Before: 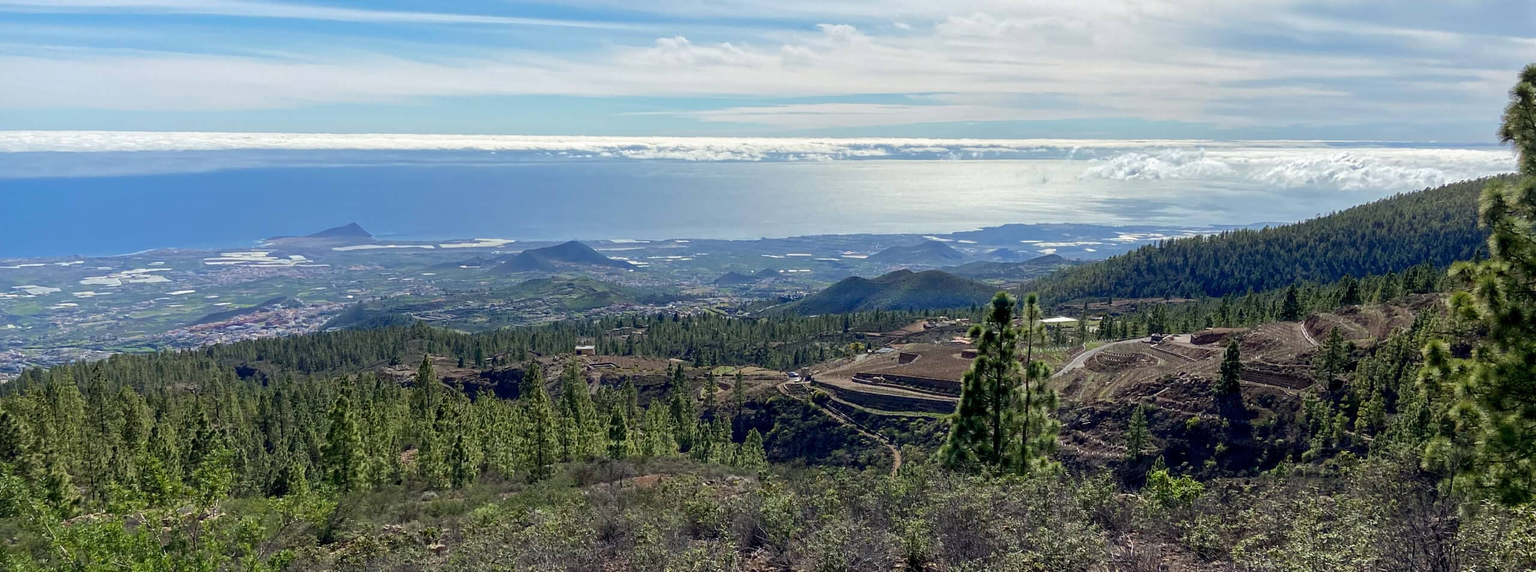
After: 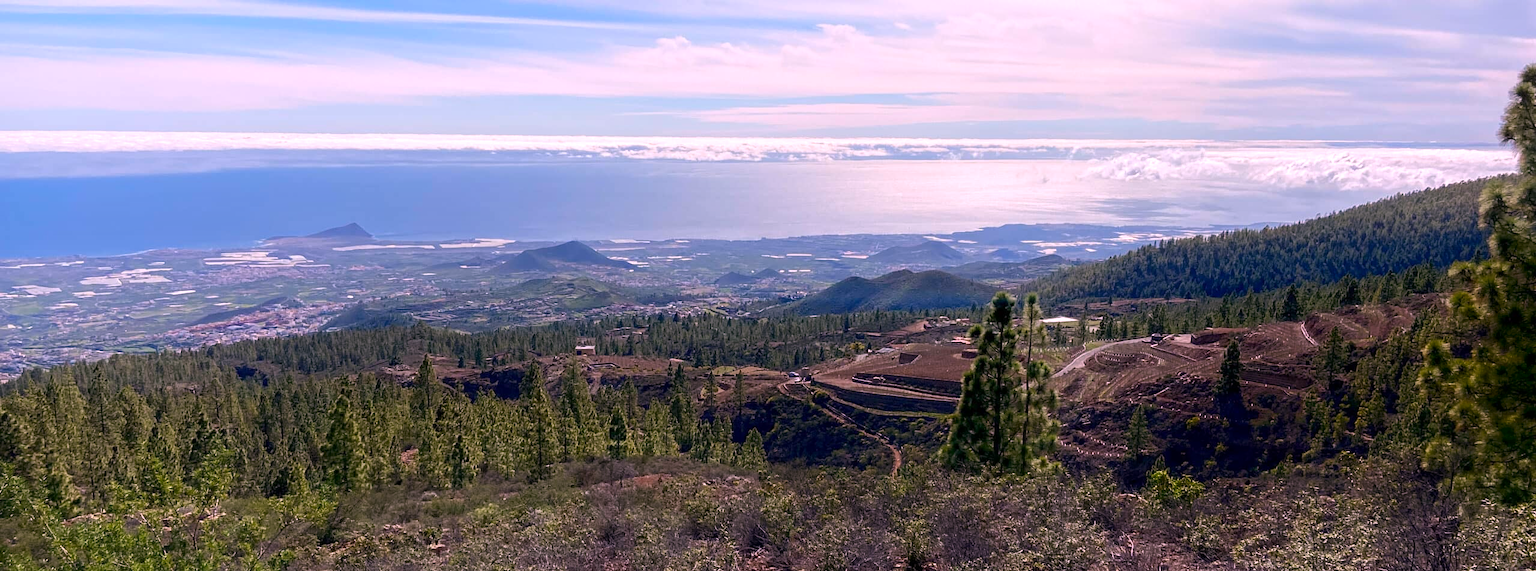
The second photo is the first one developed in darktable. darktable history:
white balance: red 1.188, blue 1.11
rotate and perspective: automatic cropping original format, crop left 0, crop top 0
shadows and highlights: shadows -70, highlights 35, soften with gaussian
